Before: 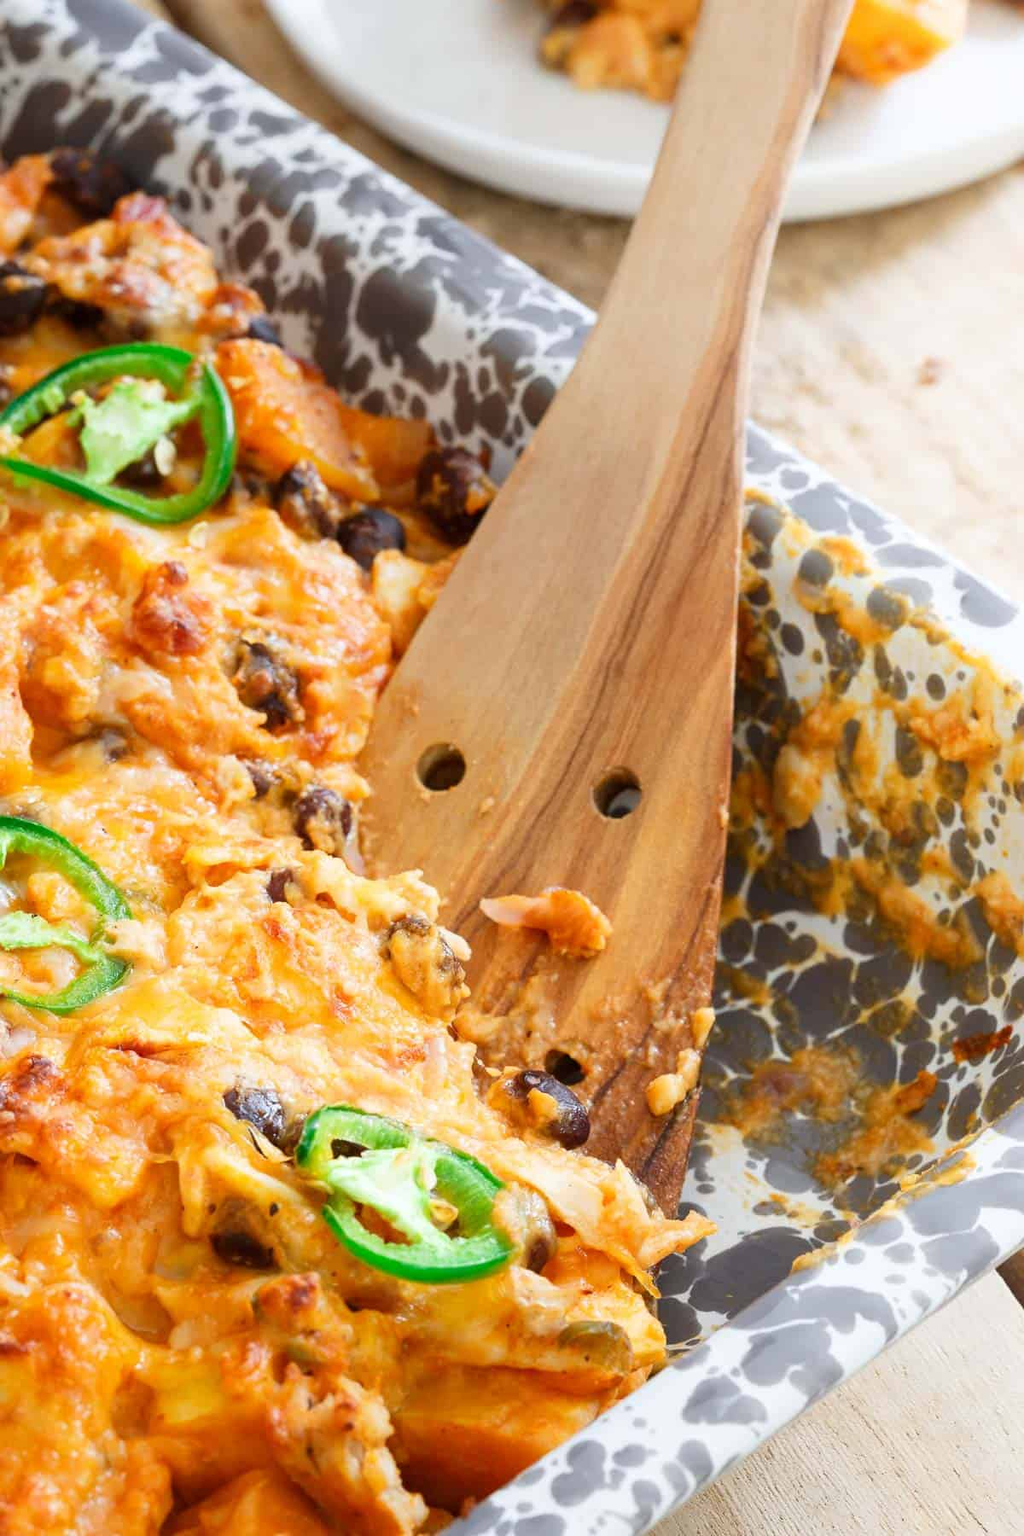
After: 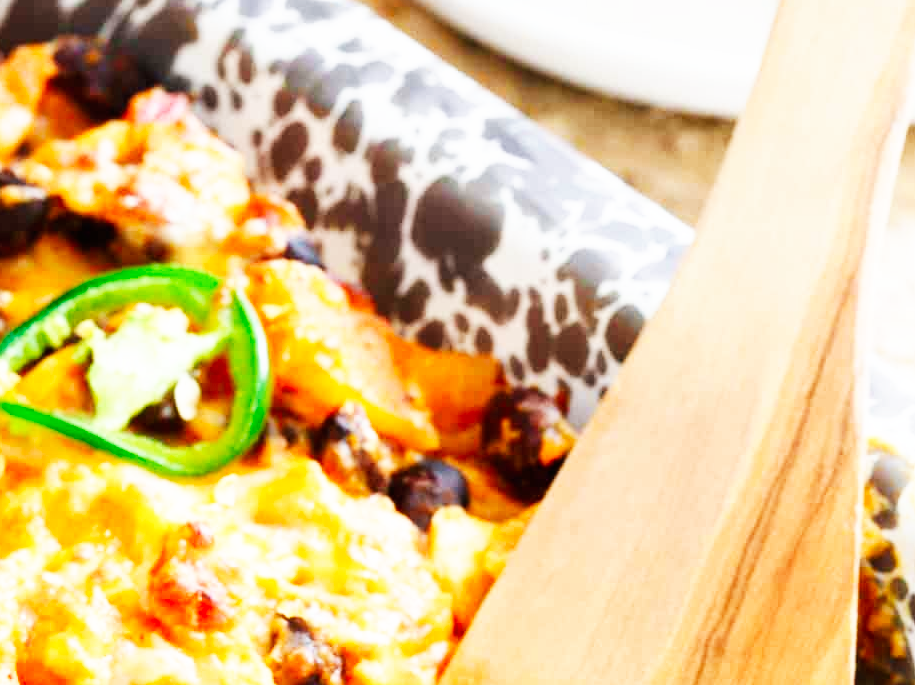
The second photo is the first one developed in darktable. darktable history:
crop: left 0.579%, top 7.627%, right 23.167%, bottom 54.275%
base curve: curves: ch0 [(0, 0) (0.007, 0.004) (0.027, 0.03) (0.046, 0.07) (0.207, 0.54) (0.442, 0.872) (0.673, 0.972) (1, 1)], preserve colors none
